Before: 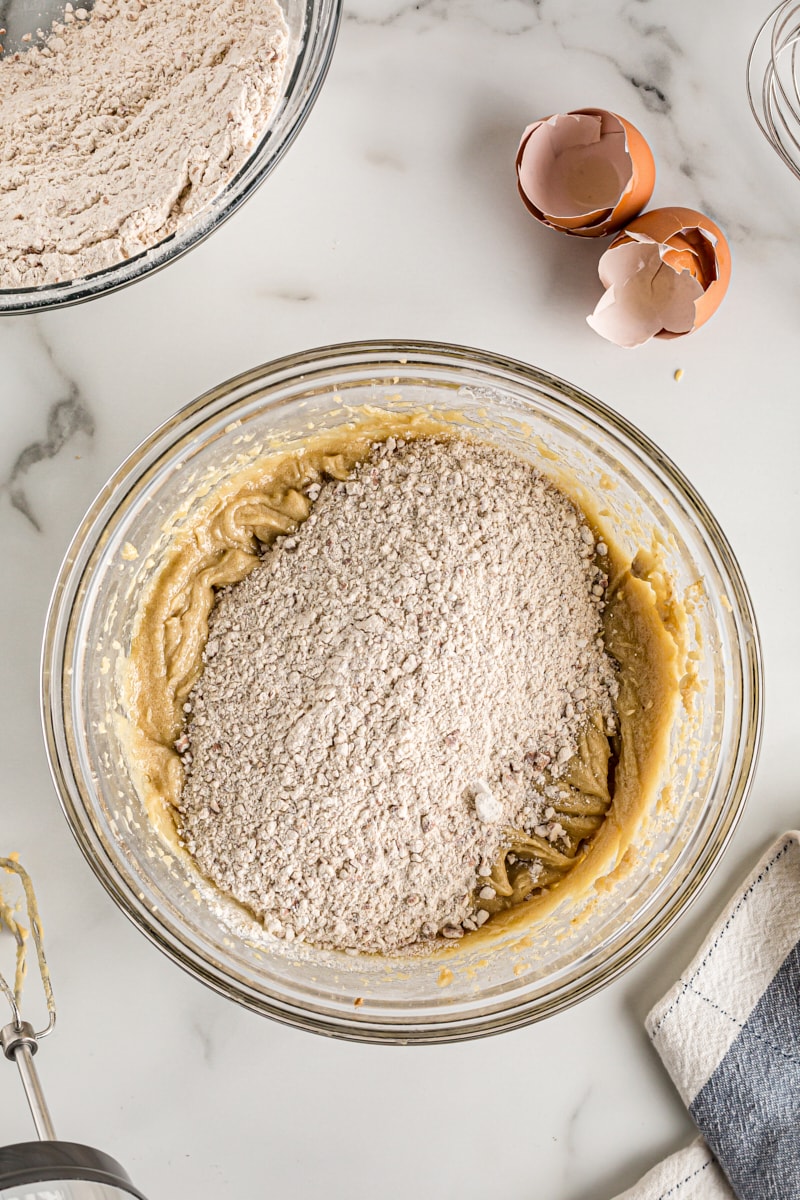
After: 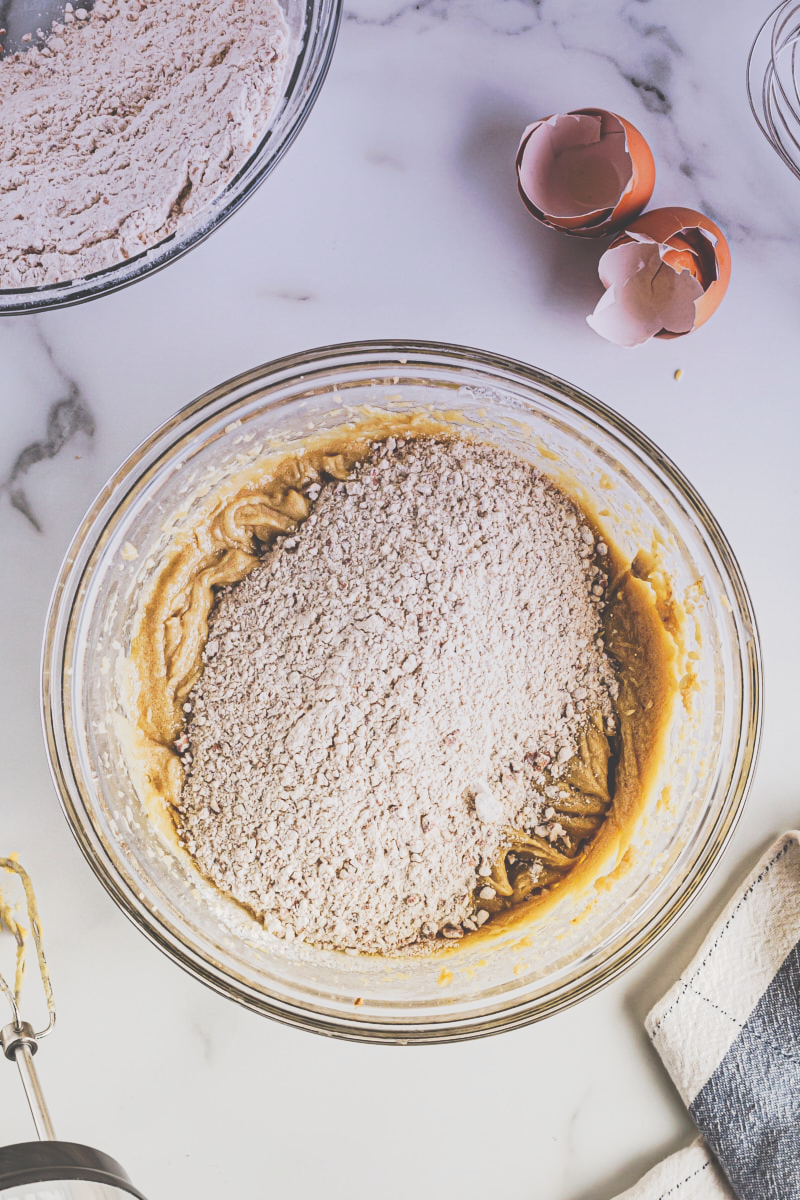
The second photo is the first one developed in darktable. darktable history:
exposure: black level correction -0.015, exposure -0.125 EV, compensate highlight preservation false
tone curve: curves: ch0 [(0, 0) (0.003, 0.231) (0.011, 0.231) (0.025, 0.231) (0.044, 0.231) (0.069, 0.235) (0.1, 0.24) (0.136, 0.246) (0.177, 0.256) (0.224, 0.279) (0.277, 0.313) (0.335, 0.354) (0.399, 0.428) (0.468, 0.514) (0.543, 0.61) (0.623, 0.728) (0.709, 0.808) (0.801, 0.873) (0.898, 0.909) (1, 1)], preserve colors none
graduated density: hue 238.83°, saturation 50%
